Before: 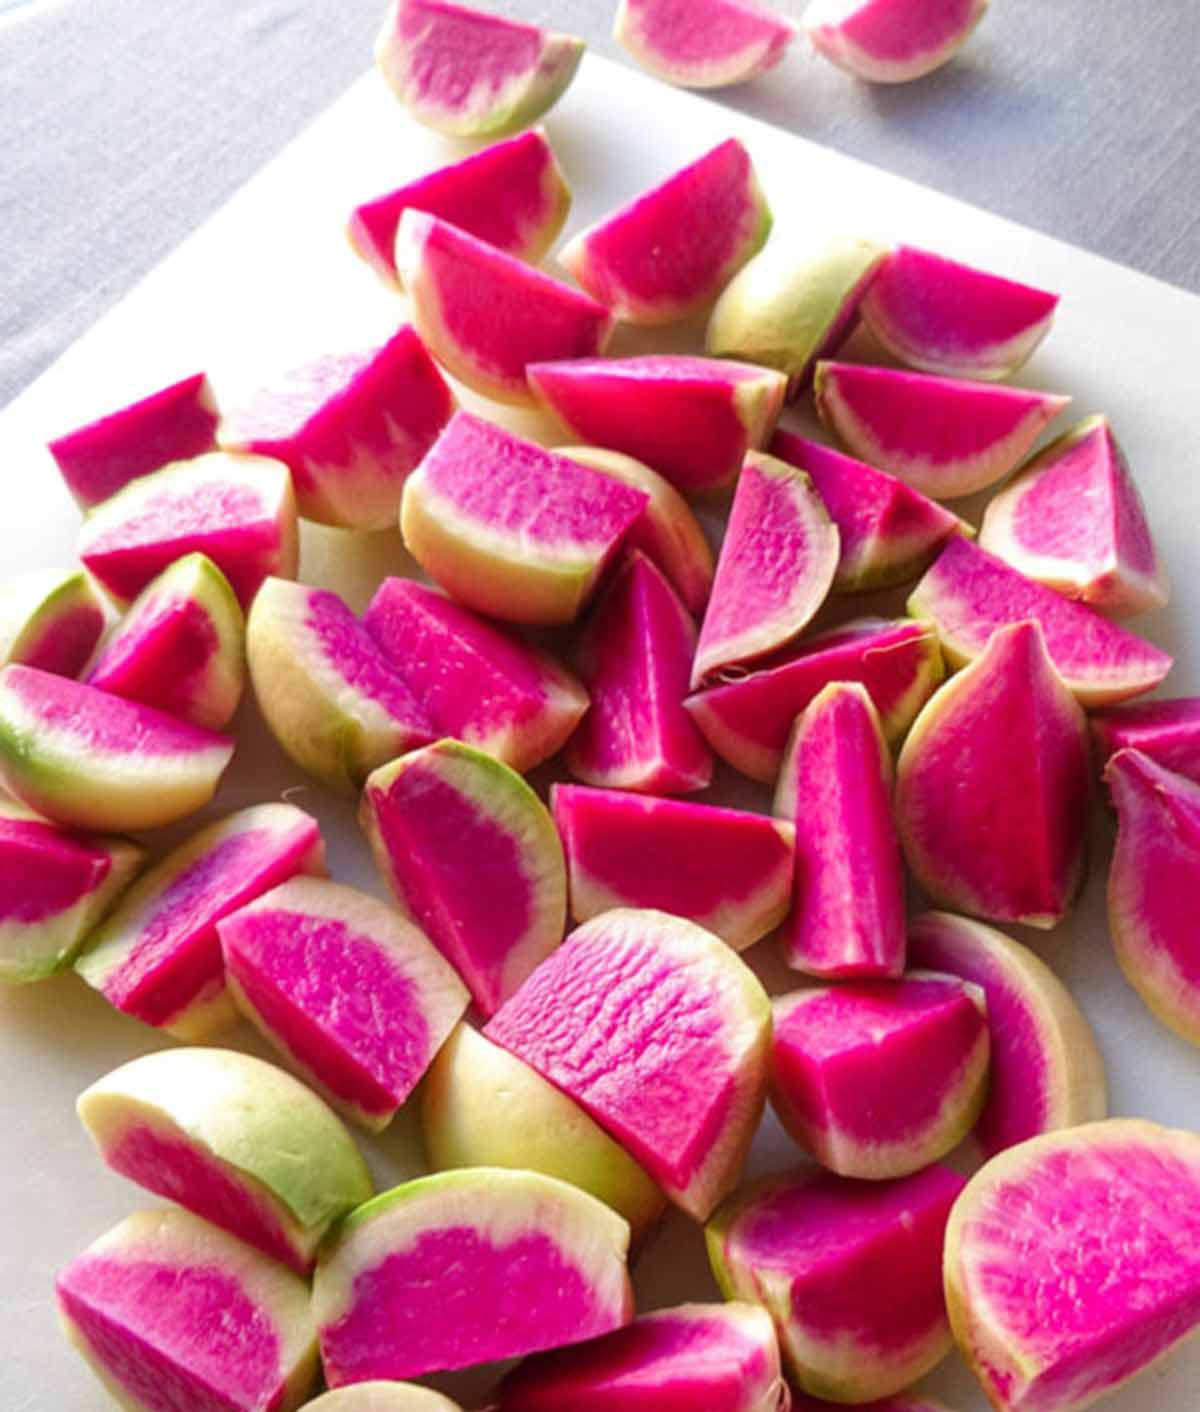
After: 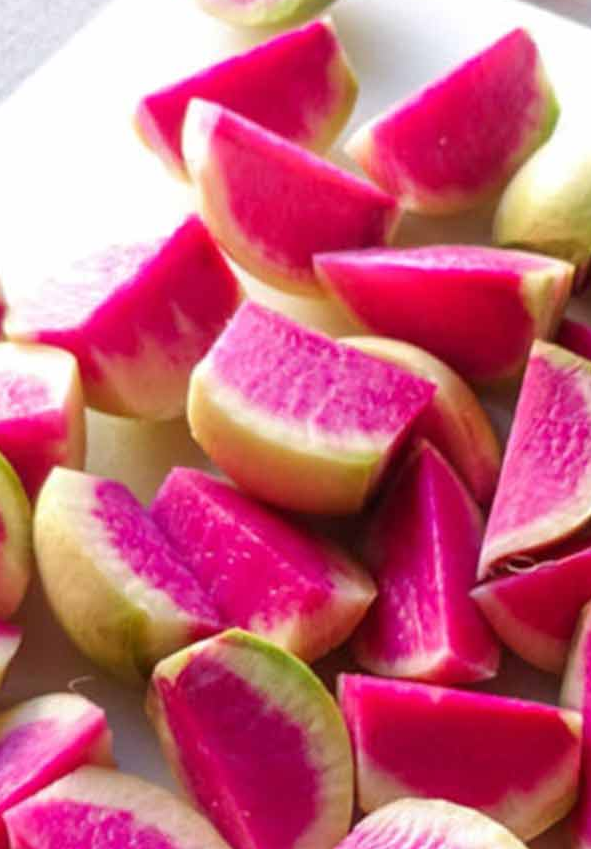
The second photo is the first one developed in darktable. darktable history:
crop: left 17.751%, top 7.793%, right 32.915%, bottom 32.03%
